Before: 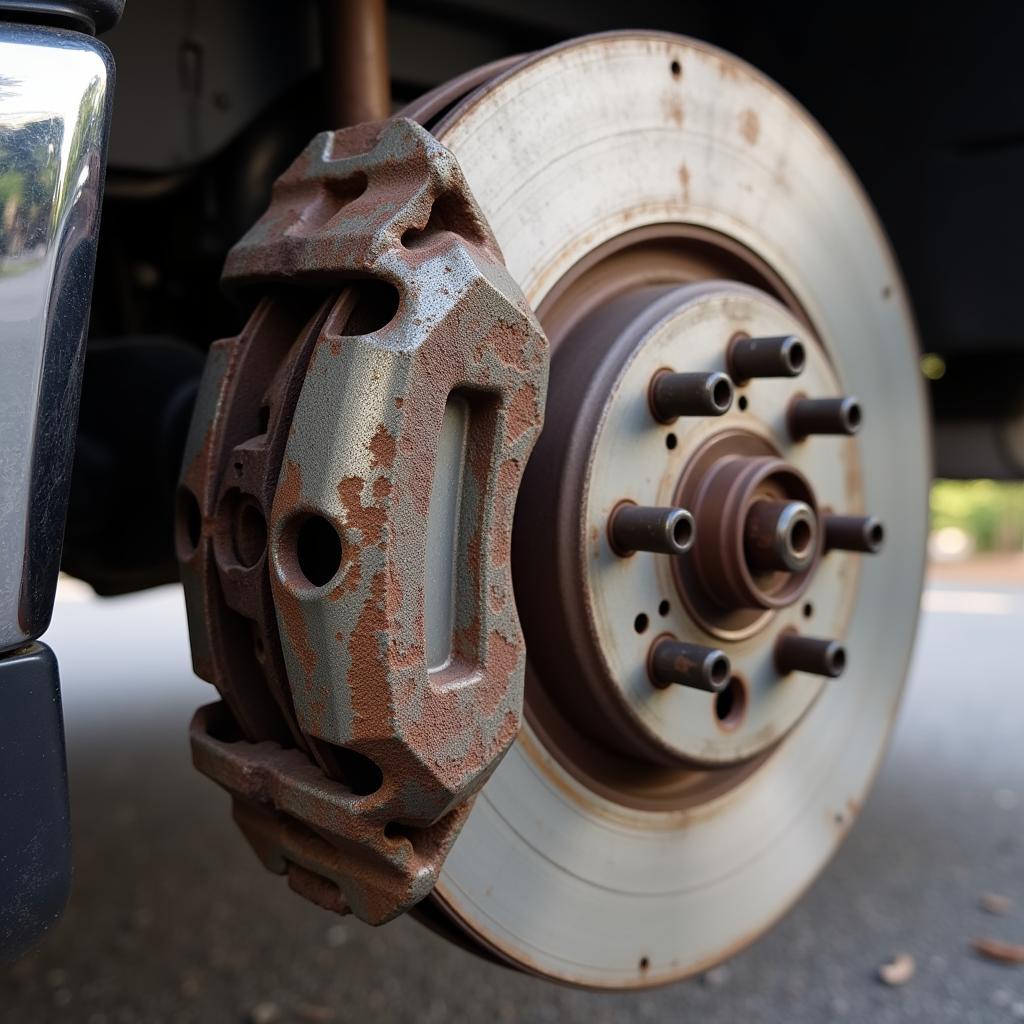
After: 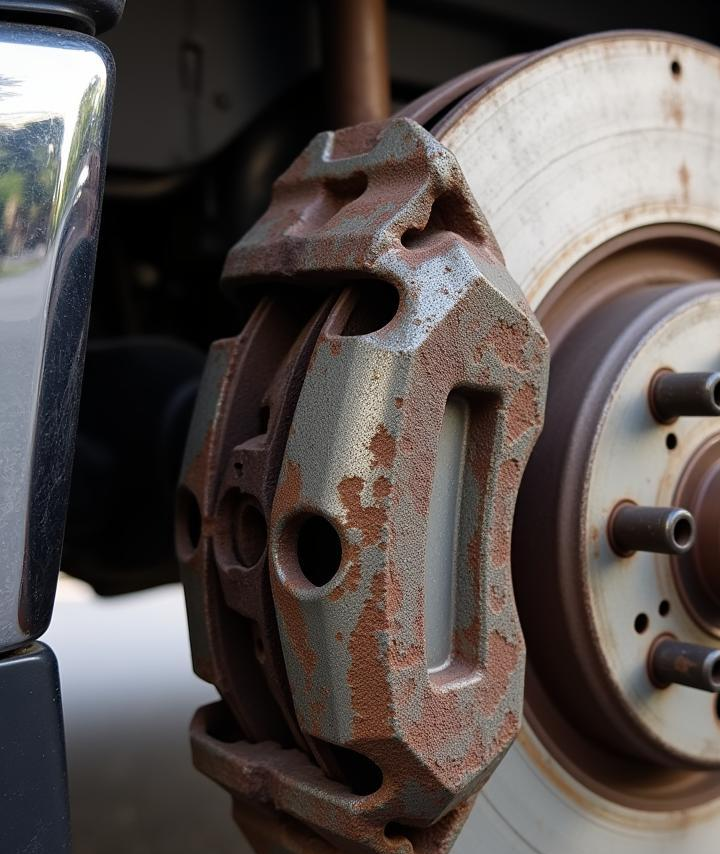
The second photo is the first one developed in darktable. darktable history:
crop: right 28.849%, bottom 16.342%
